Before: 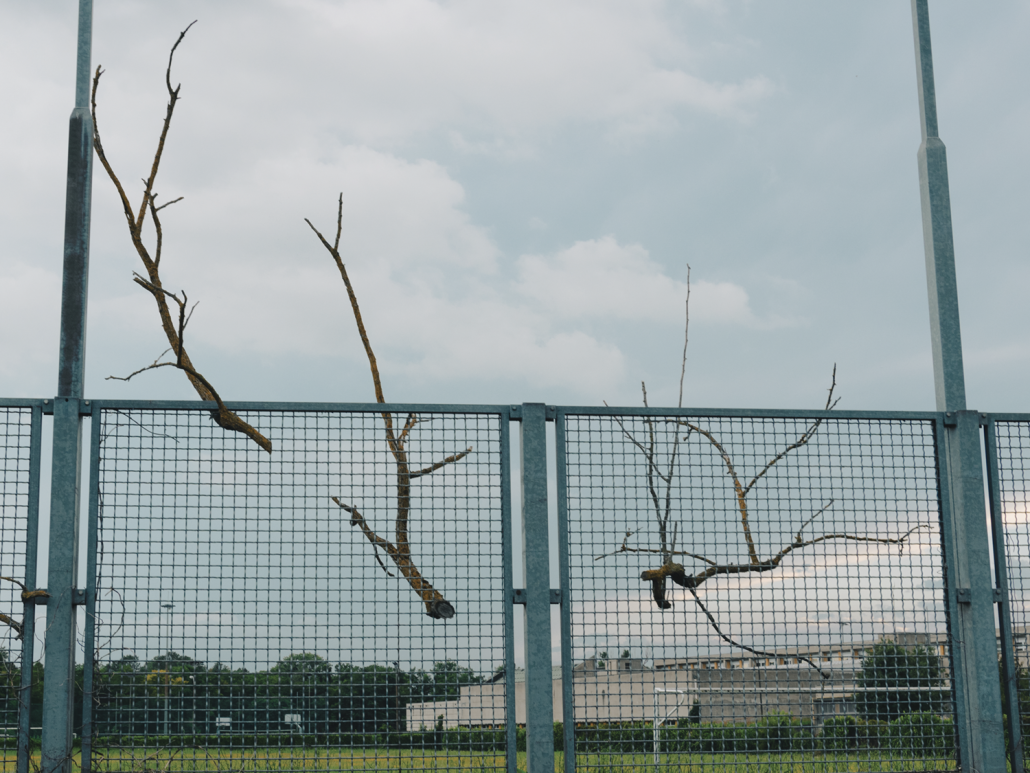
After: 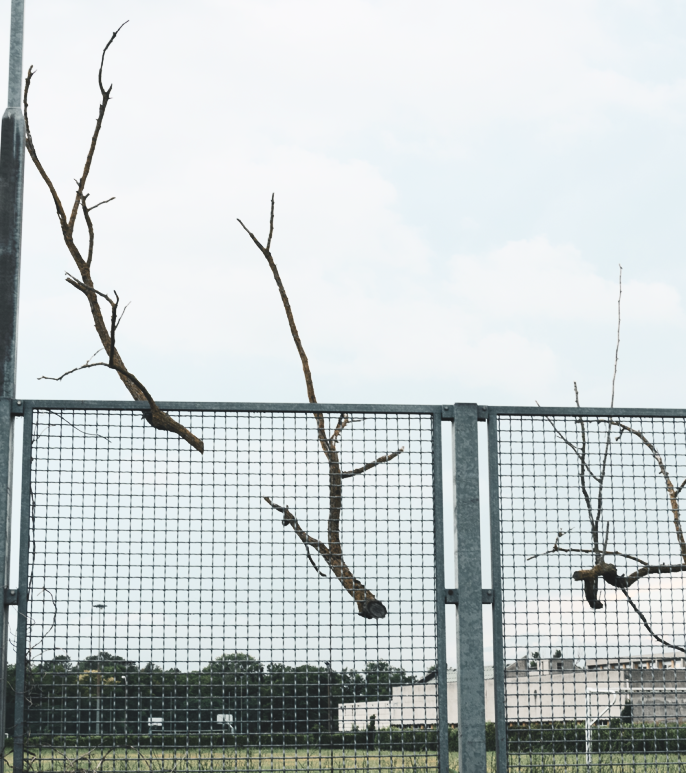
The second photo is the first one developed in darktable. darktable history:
crop and rotate: left 6.617%, right 26.717%
contrast brightness saturation: contrast 0.57, brightness 0.57, saturation -0.34
exposure: exposure -0.242 EV, compensate highlight preservation false
